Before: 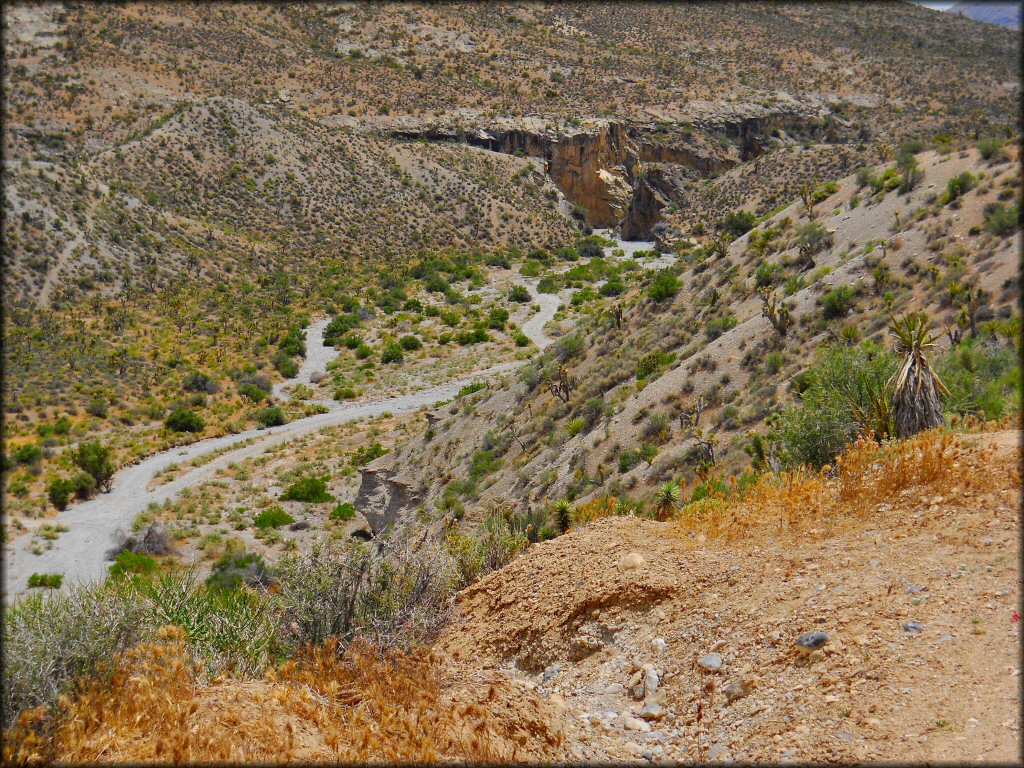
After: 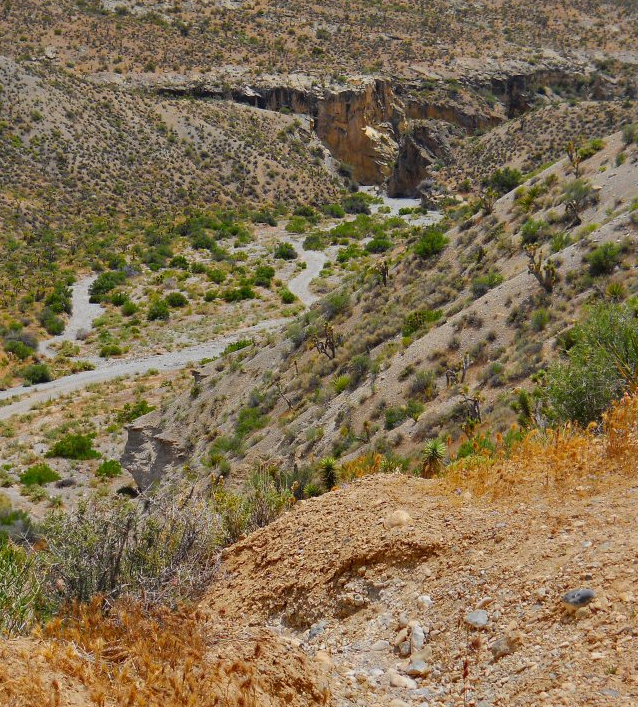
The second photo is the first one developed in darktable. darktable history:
crop and rotate: left 22.918%, top 5.629%, right 14.711%, bottom 2.247%
base curve: curves: ch0 [(0, 0) (0.472, 0.455) (1, 1)], preserve colors none
